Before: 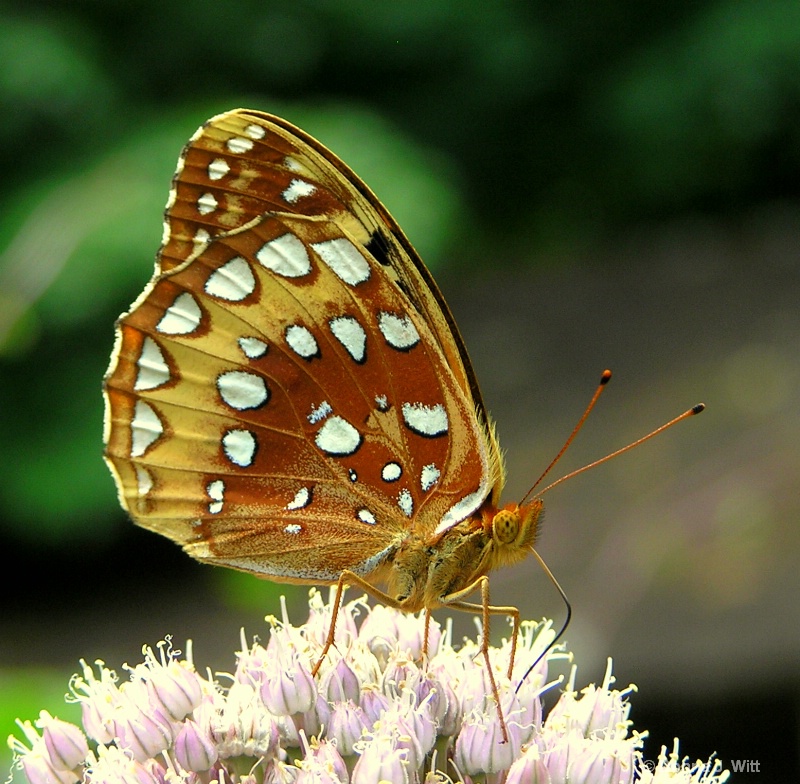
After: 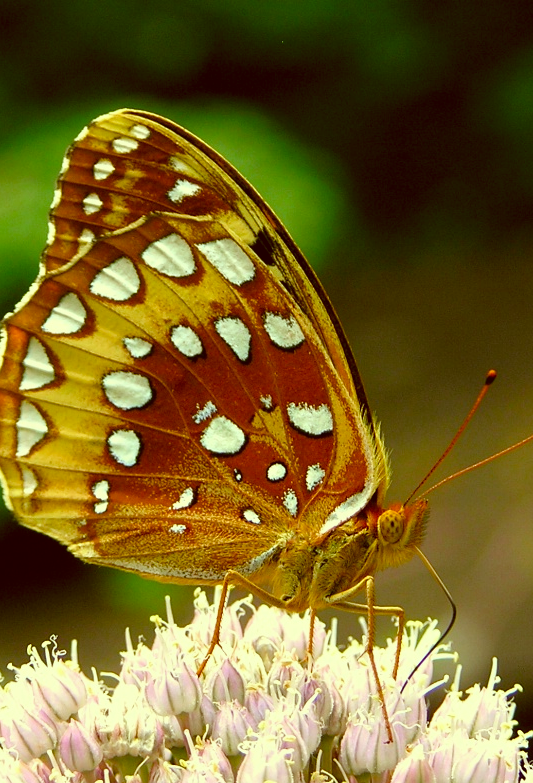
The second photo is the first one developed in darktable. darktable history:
color balance rgb: perceptual saturation grading › global saturation 20%, perceptual saturation grading › highlights -25%, perceptual saturation grading › shadows 25%
color correction: highlights a* -5.3, highlights b* 9.8, shadows a* 9.8, shadows b* 24.26
crop and rotate: left 14.436%, right 18.898%
